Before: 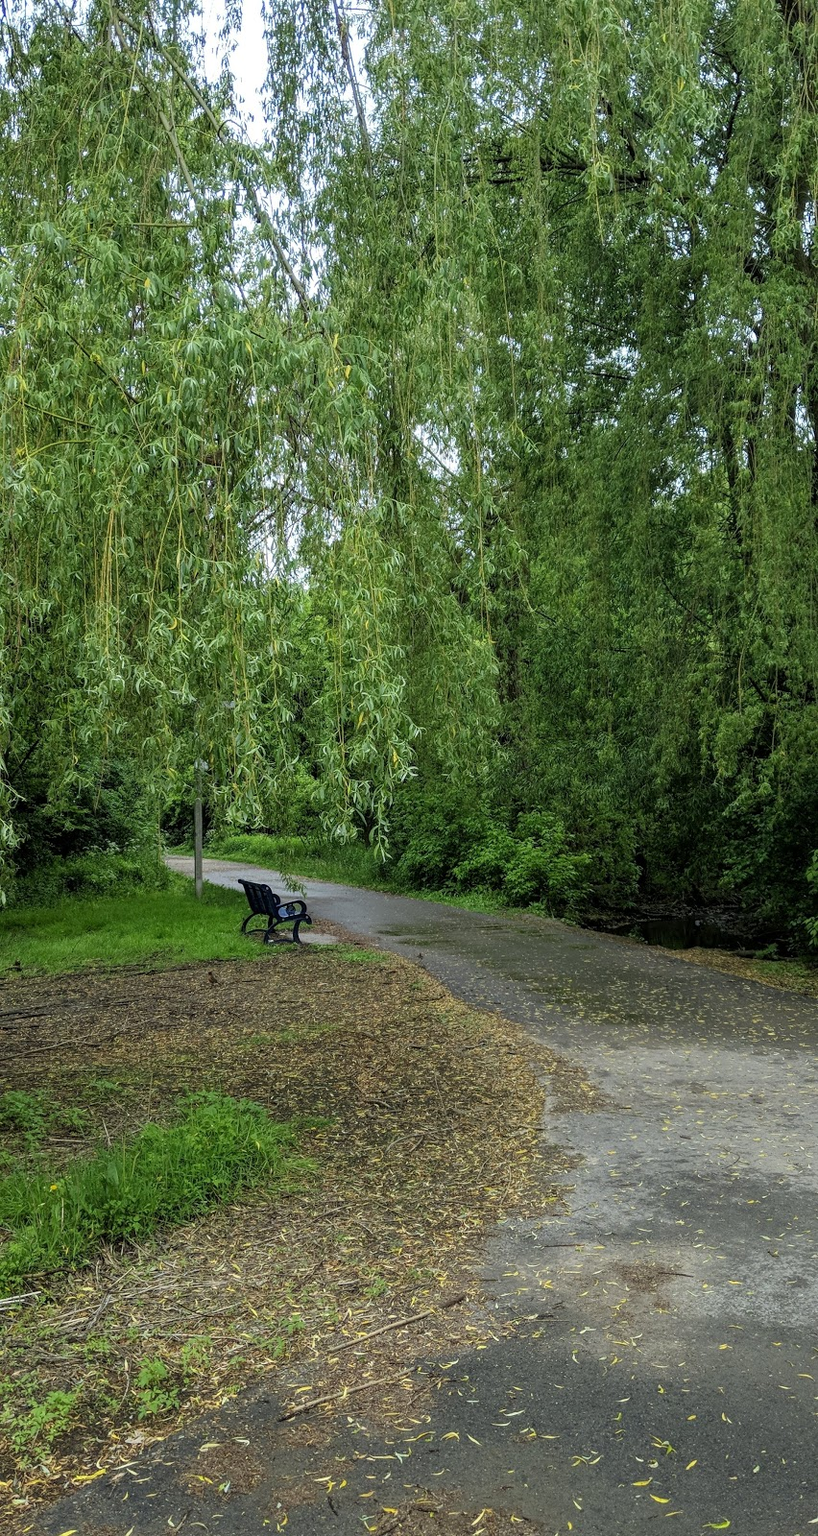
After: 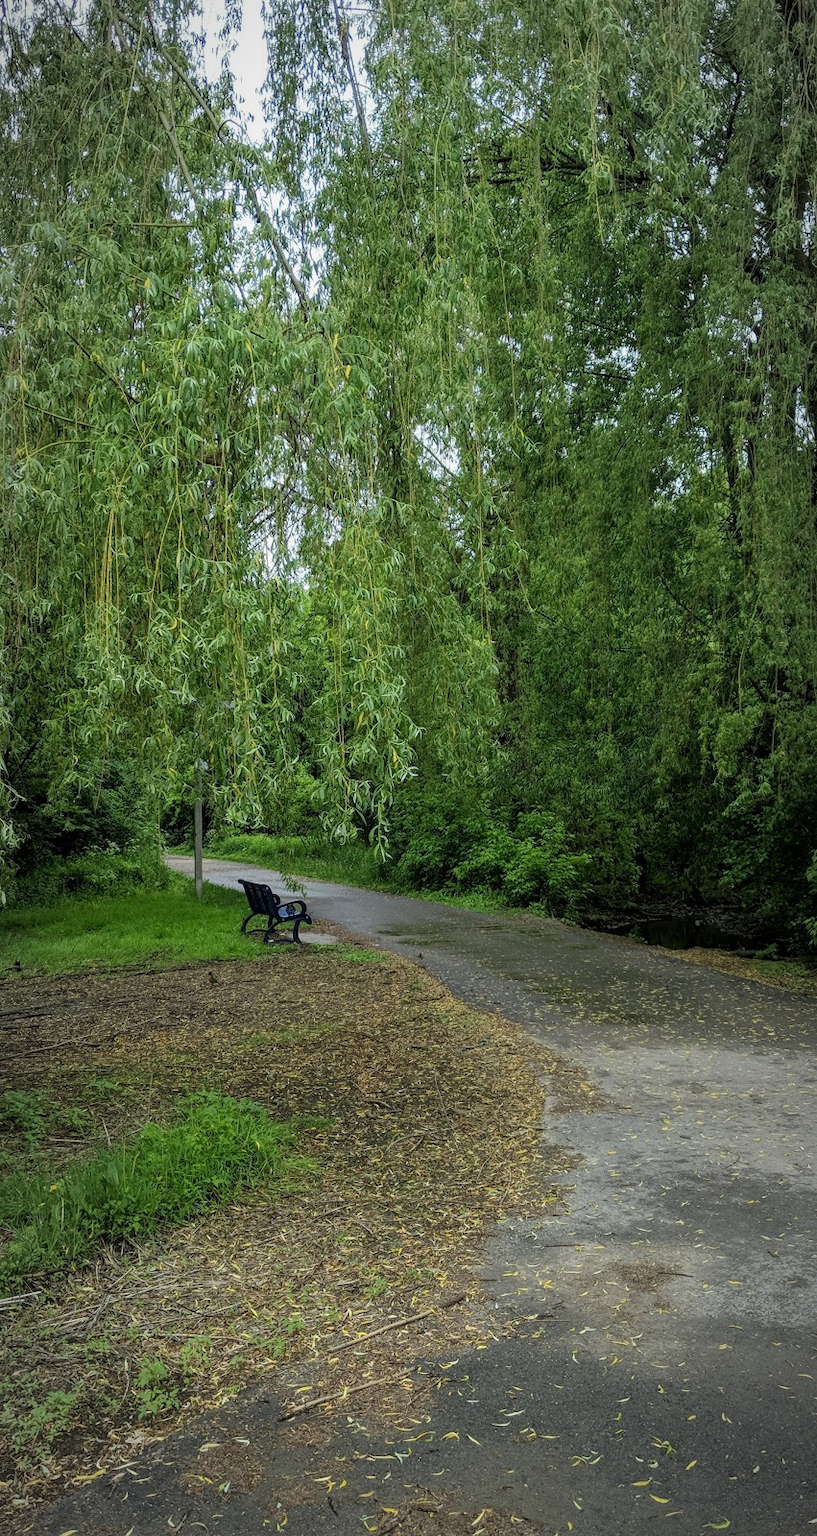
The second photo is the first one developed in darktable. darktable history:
shadows and highlights: shadows -20.02, white point adjustment -1.98, highlights -34.75
vignetting: fall-off radius 69.86%, automatic ratio true
